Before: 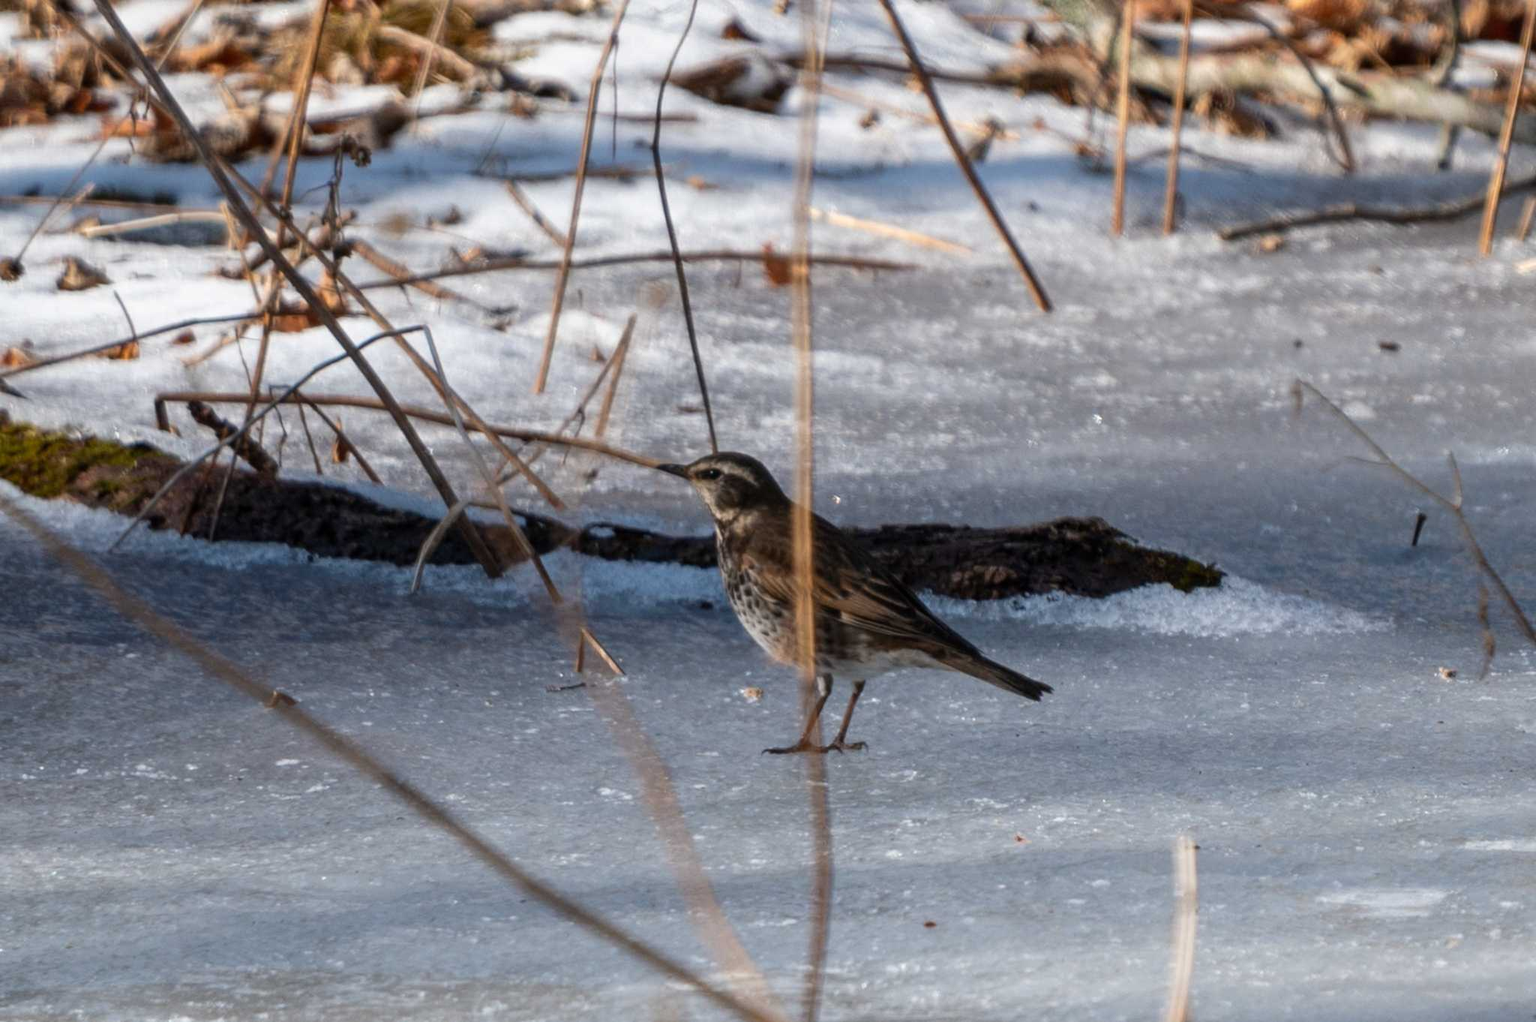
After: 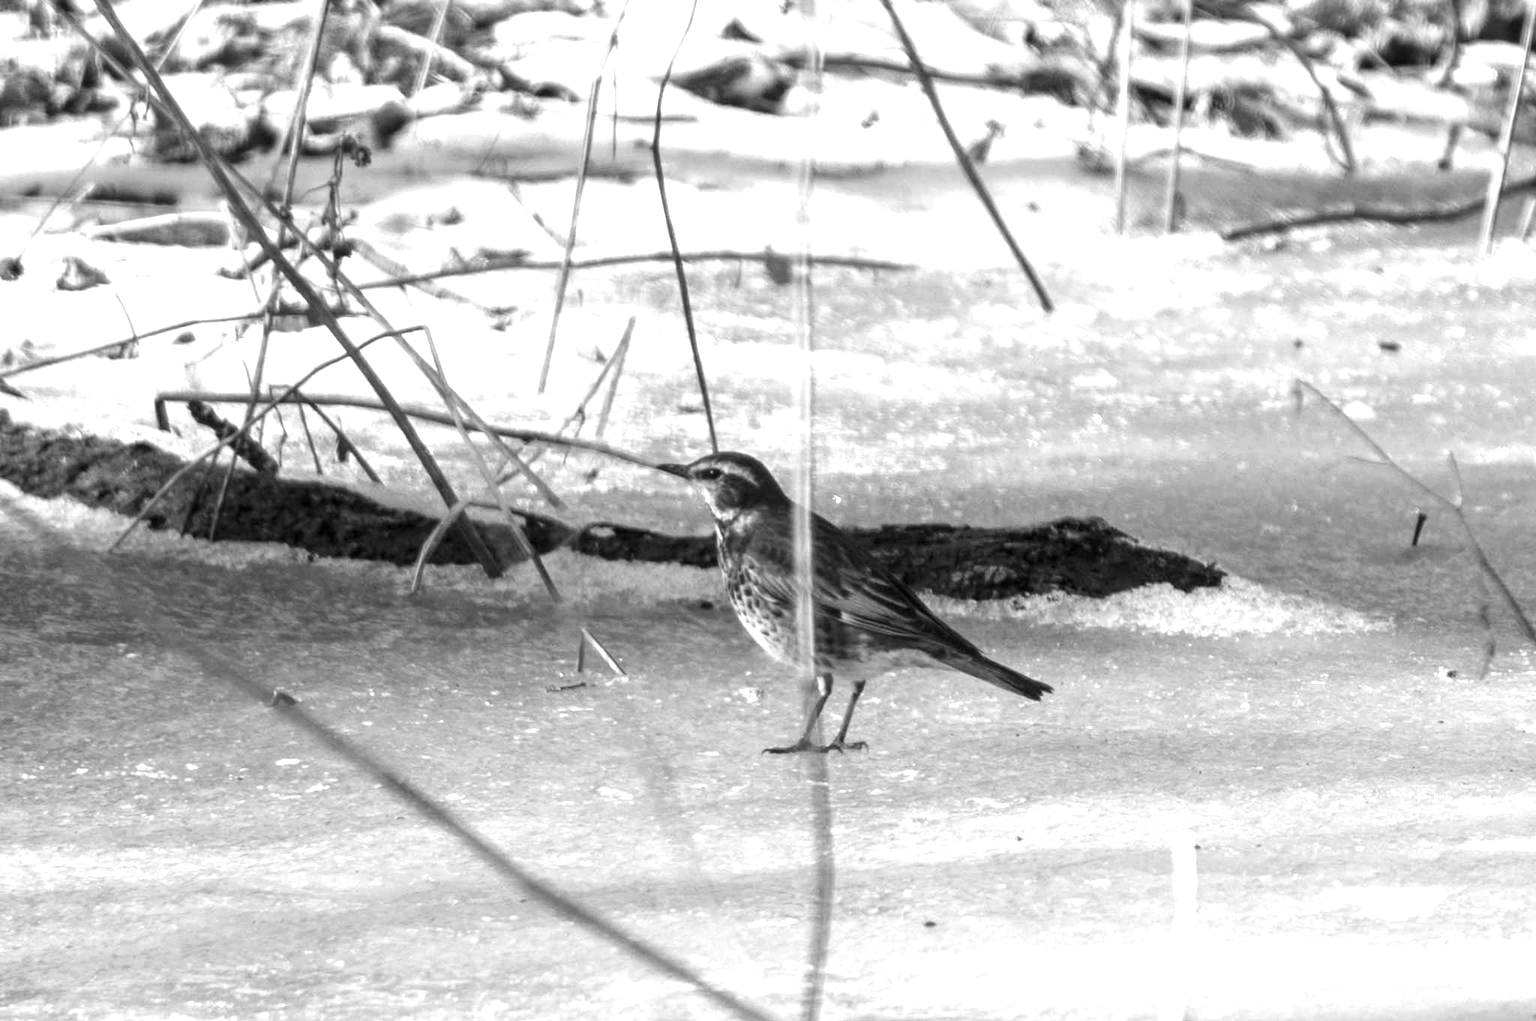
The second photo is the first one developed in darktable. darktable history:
monochrome: a -3.63, b -0.465
exposure: black level correction 0, exposure 1.35 EV, compensate exposure bias true, compensate highlight preservation false
white balance: emerald 1
